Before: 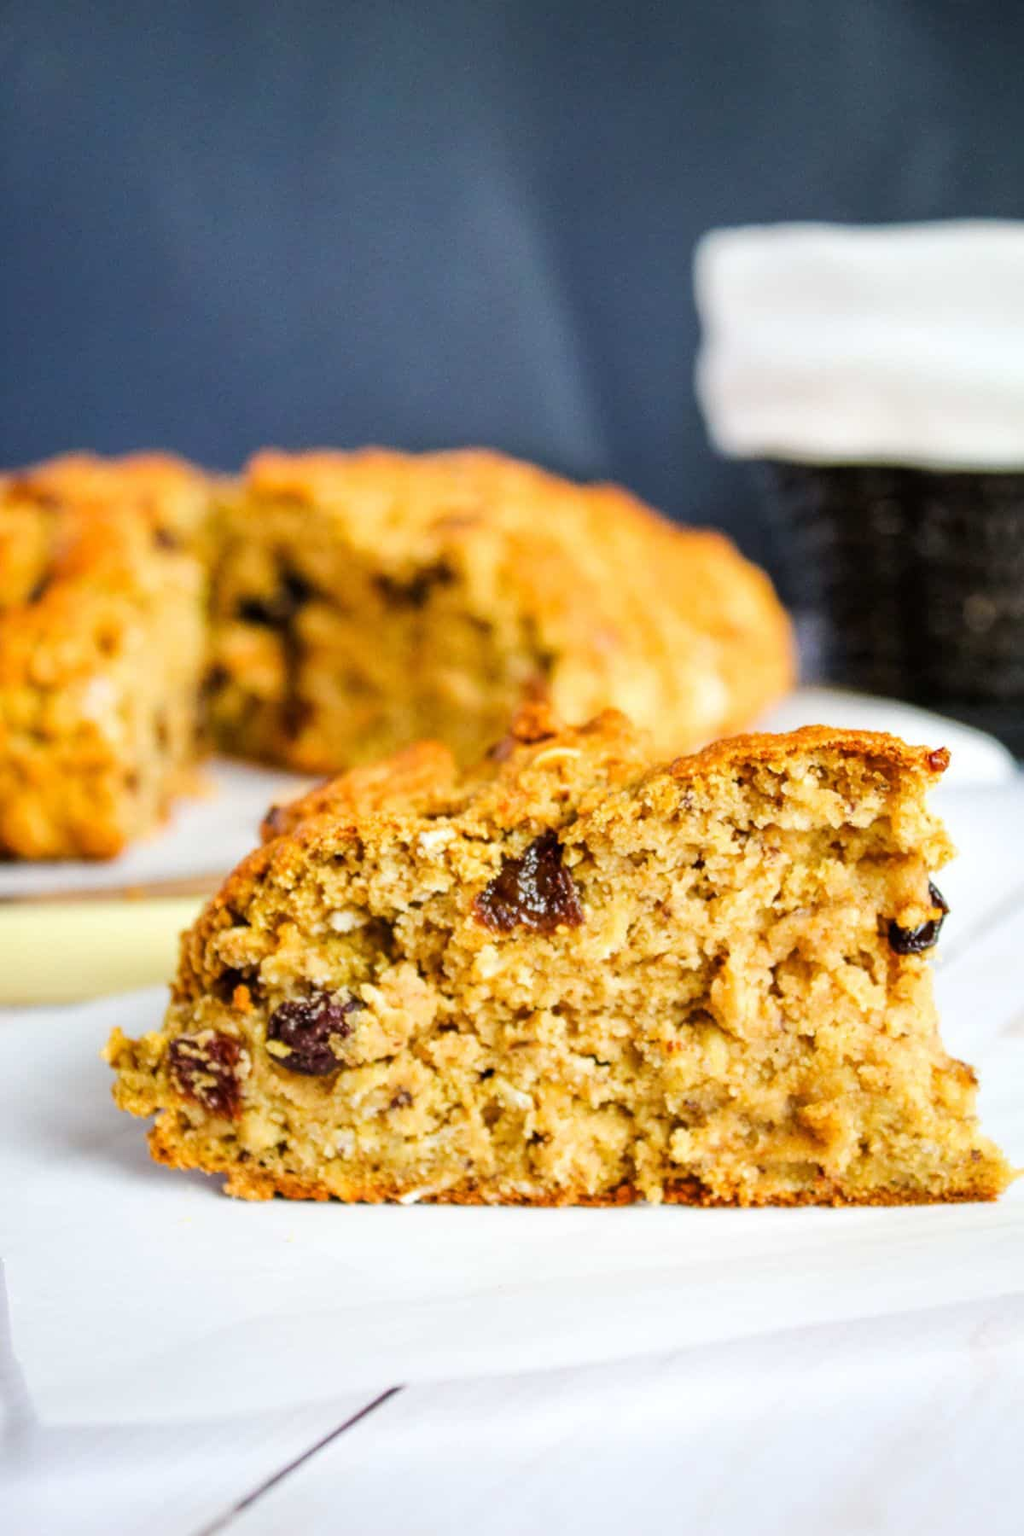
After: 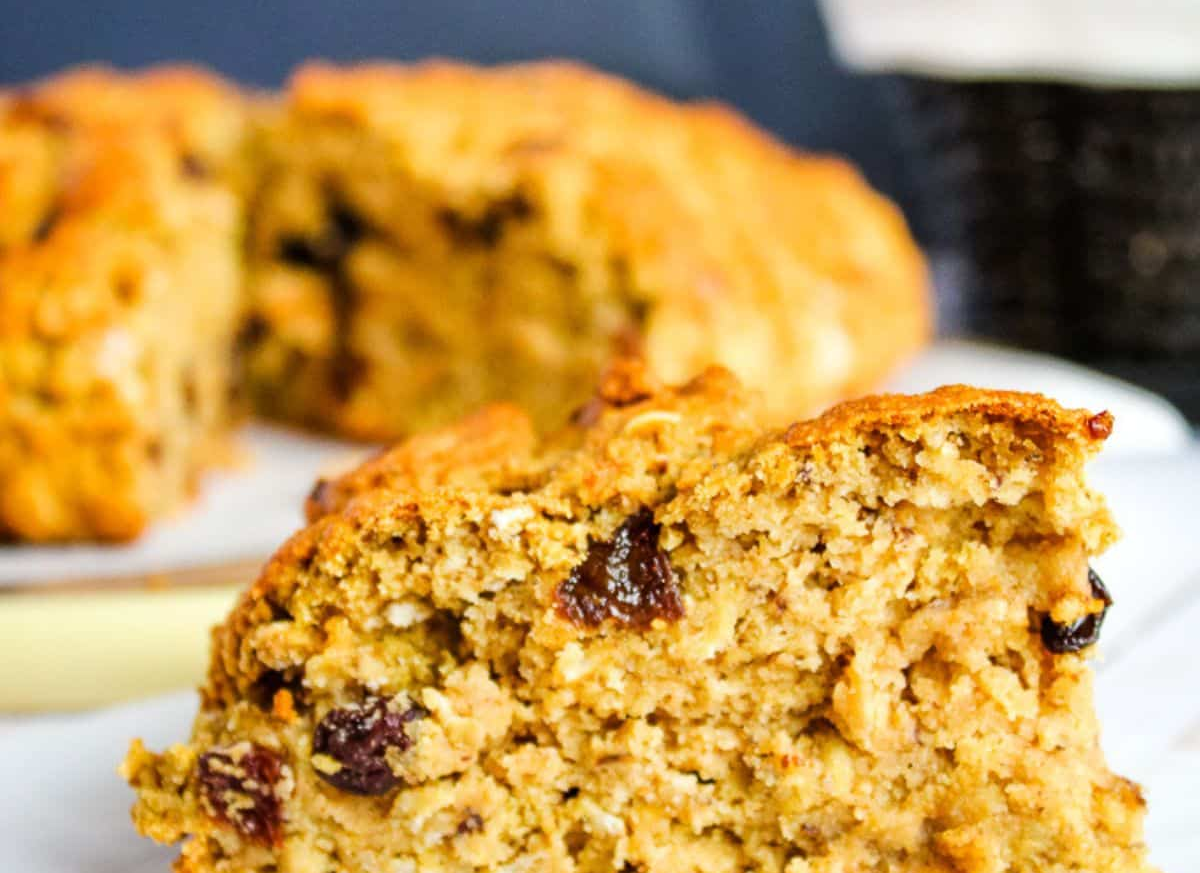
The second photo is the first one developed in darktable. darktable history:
crop and rotate: top 25.847%, bottom 25.643%
